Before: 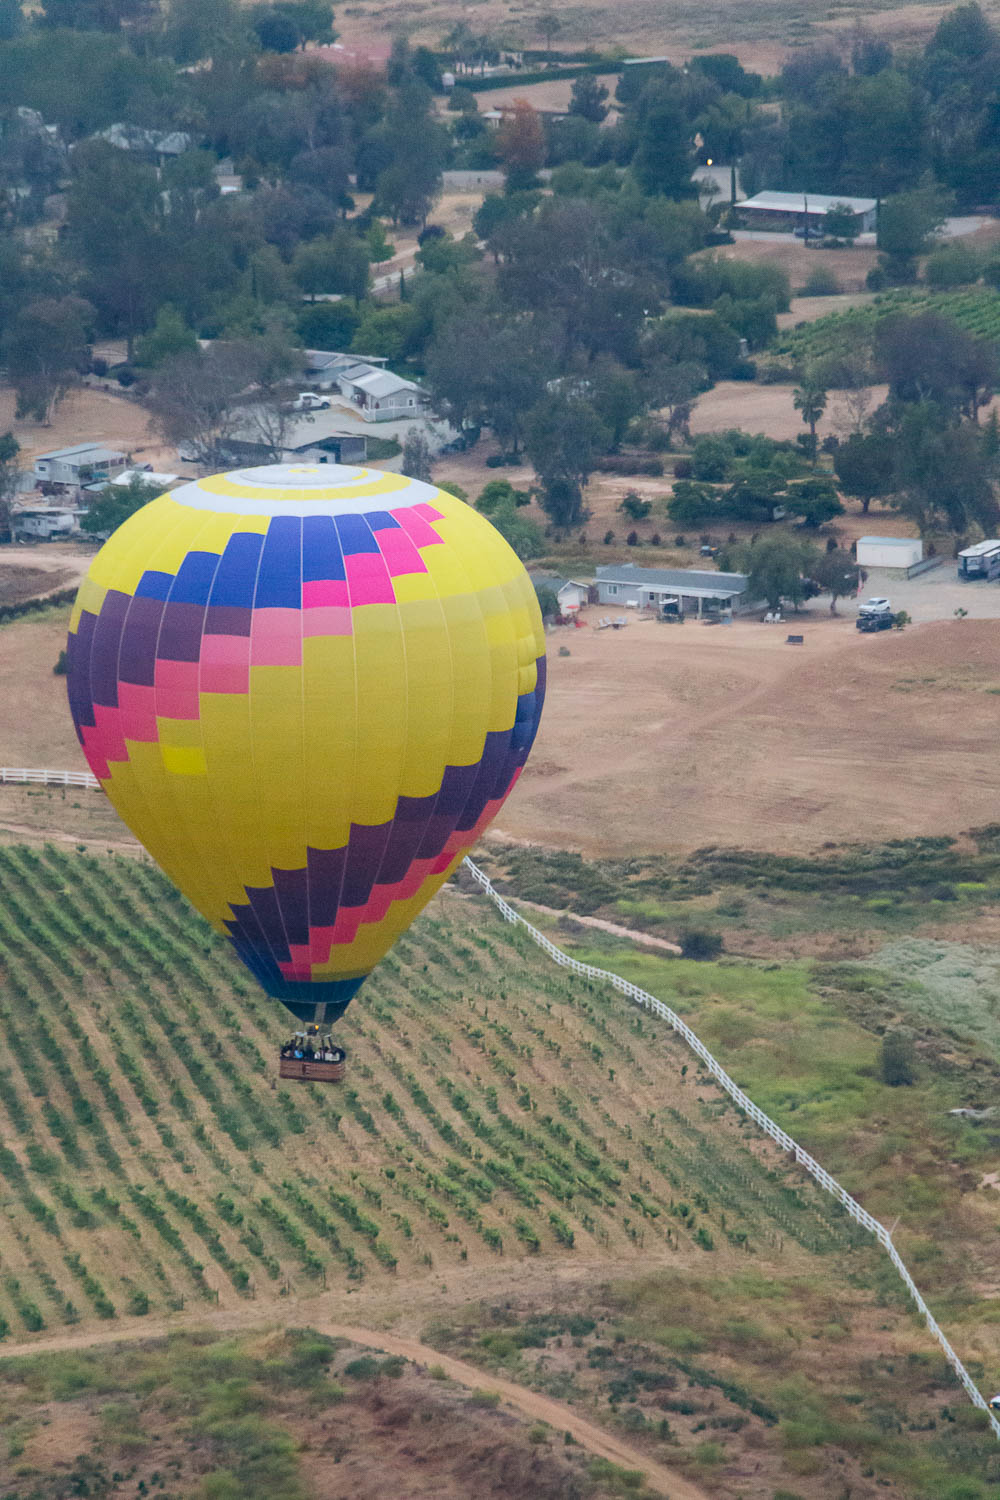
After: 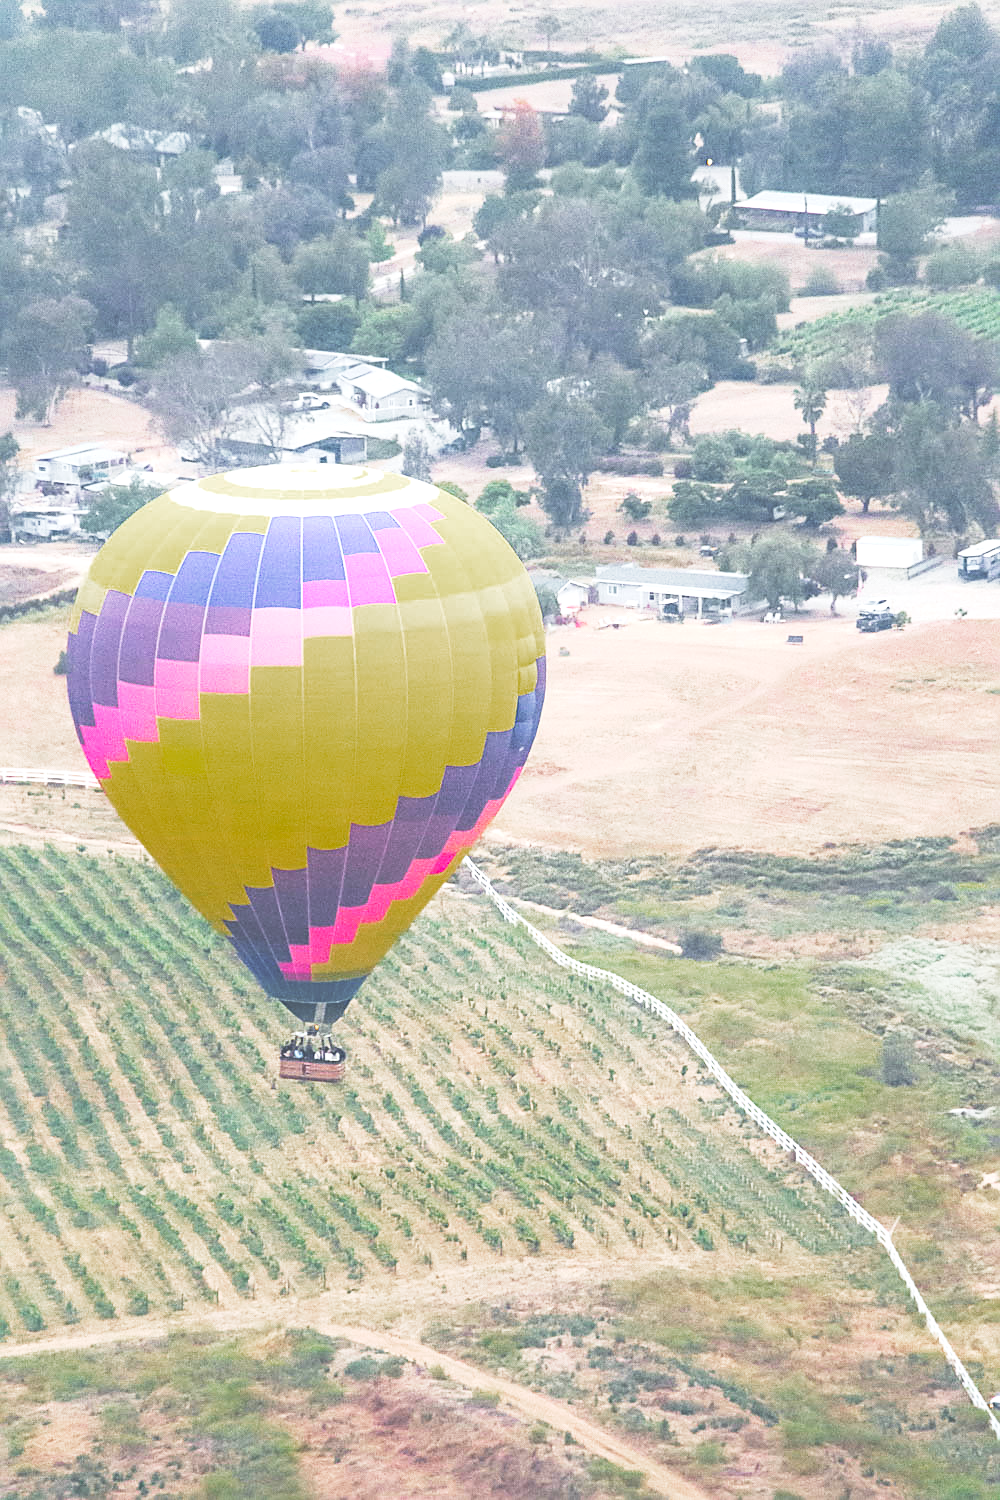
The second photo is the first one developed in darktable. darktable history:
tone curve: curves: ch0 [(0, 0) (0.091, 0.075) (0.409, 0.457) (0.733, 0.82) (0.844, 0.908) (0.909, 0.942) (1, 0.973)]; ch1 [(0, 0) (0.437, 0.404) (0.5, 0.5) (0.529, 0.556) (0.58, 0.606) (0.616, 0.654) (1, 1)]; ch2 [(0, 0) (0.442, 0.415) (0.5, 0.5) (0.535, 0.557) (0.585, 0.62) (1, 1)], preserve colors none
color zones: curves: ch0 [(0, 0.48) (0.209, 0.398) (0.305, 0.332) (0.429, 0.493) (0.571, 0.5) (0.714, 0.5) (0.857, 0.5) (1, 0.48)]; ch1 [(0, 0.633) (0.143, 0.586) (0.286, 0.489) (0.429, 0.448) (0.571, 0.31) (0.714, 0.335) (0.857, 0.492) (1, 0.633)]; ch2 [(0, 0.448) (0.143, 0.498) (0.286, 0.5) (0.429, 0.5) (0.571, 0.5) (0.714, 0.5) (0.857, 0.5) (1, 0.448)]
exposure: black level correction -0.023, exposure 1.394 EV, compensate exposure bias true, compensate highlight preservation false
sharpen: on, module defaults
